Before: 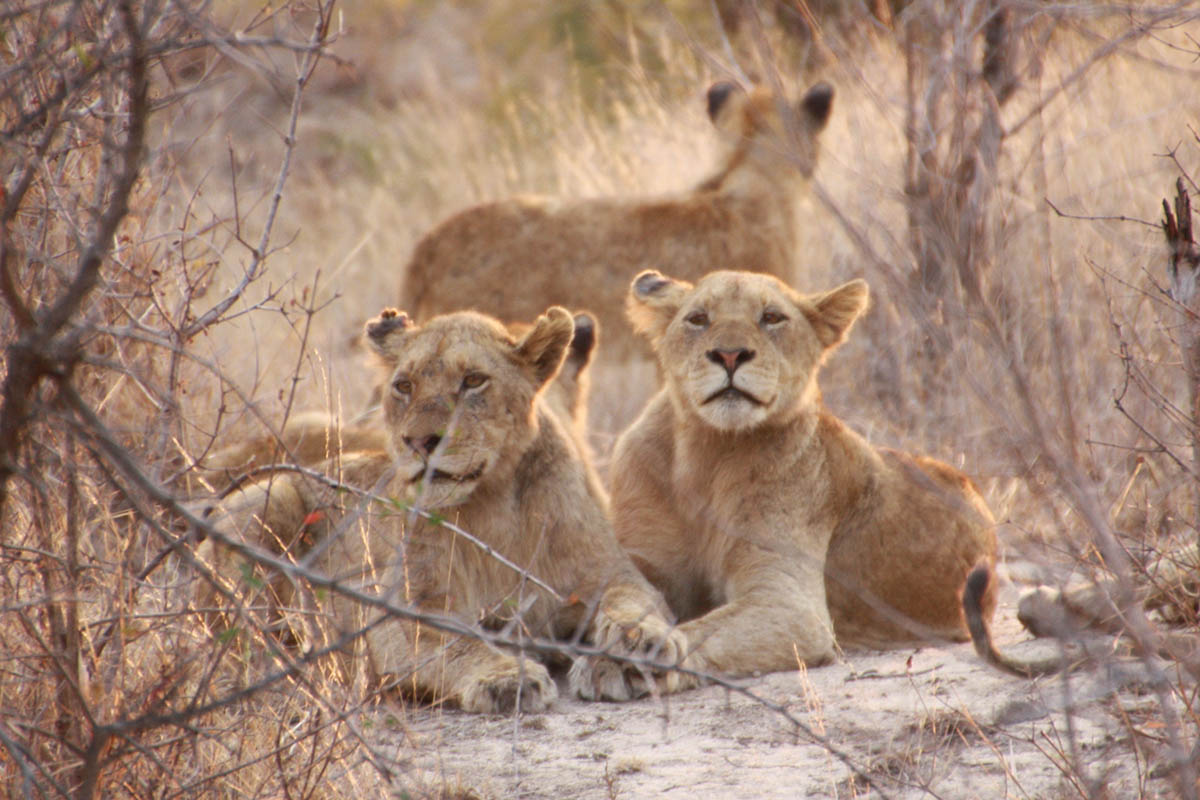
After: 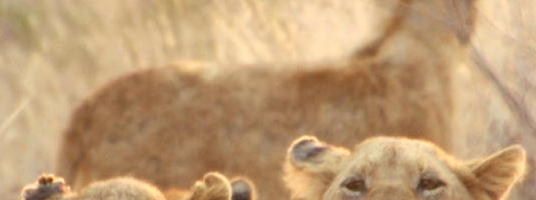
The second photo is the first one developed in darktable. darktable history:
crop: left 28.64%, top 16.832%, right 26.637%, bottom 58.055%
white balance: red 1.029, blue 0.92
exposure: exposure 0.207 EV, compensate highlight preservation false
color balance: lift [1.004, 1.002, 1.002, 0.998], gamma [1, 1.007, 1.002, 0.993], gain [1, 0.977, 1.013, 1.023], contrast -3.64%
